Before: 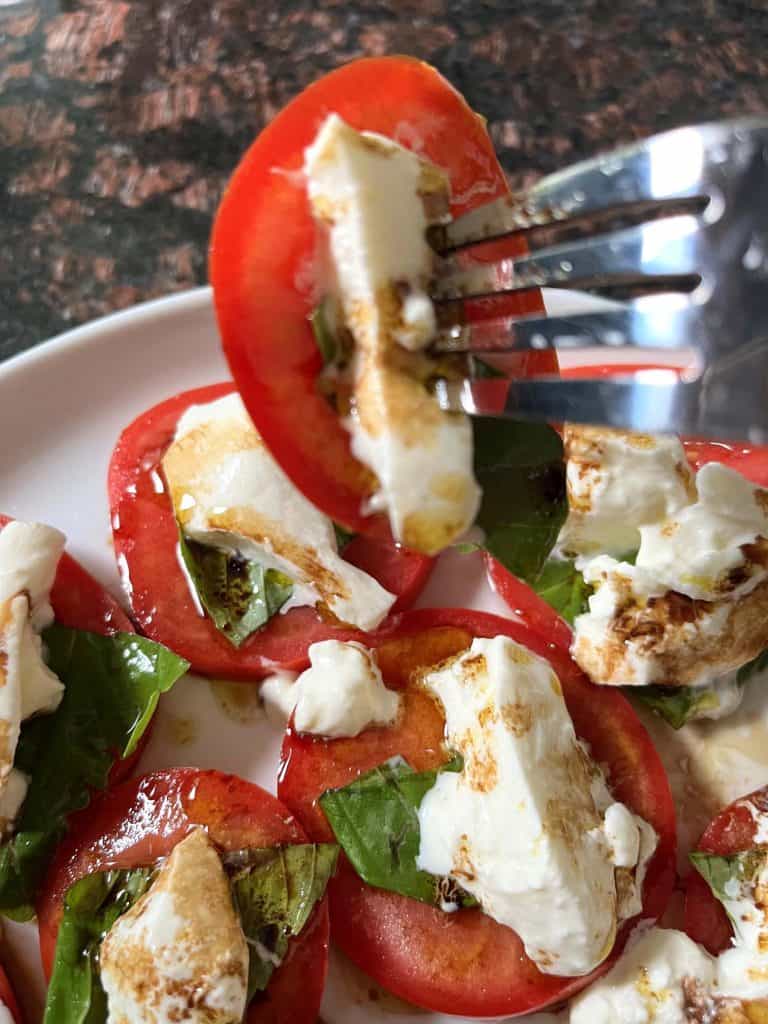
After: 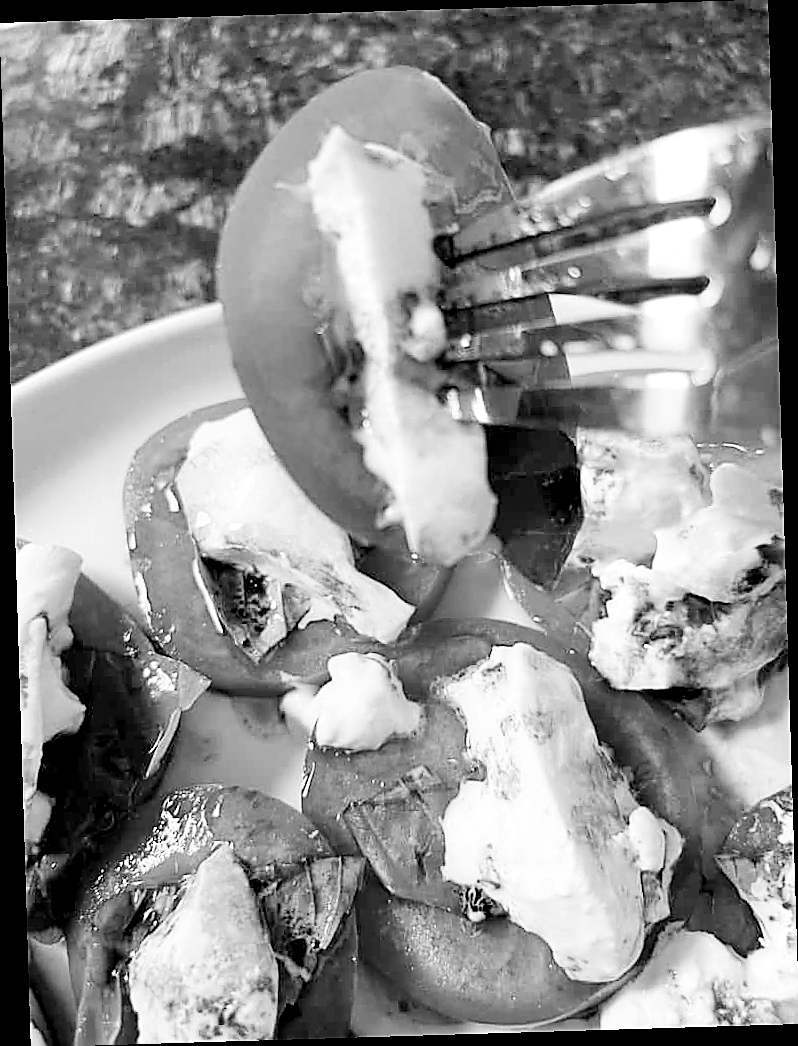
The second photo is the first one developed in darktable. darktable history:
white balance: emerald 1
contrast brightness saturation: contrast 0.14, brightness 0.21
sharpen: radius 1.4, amount 1.25, threshold 0.7
exposure: black level correction 0.007, exposure 0.093 EV, compensate highlight preservation false
tone curve: curves: ch0 [(0, 0) (0.004, 0.001) (0.133, 0.112) (0.325, 0.362) (0.832, 0.893) (1, 1)], color space Lab, linked channels, preserve colors none
rotate and perspective: rotation -1.75°, automatic cropping off
monochrome: on, module defaults
